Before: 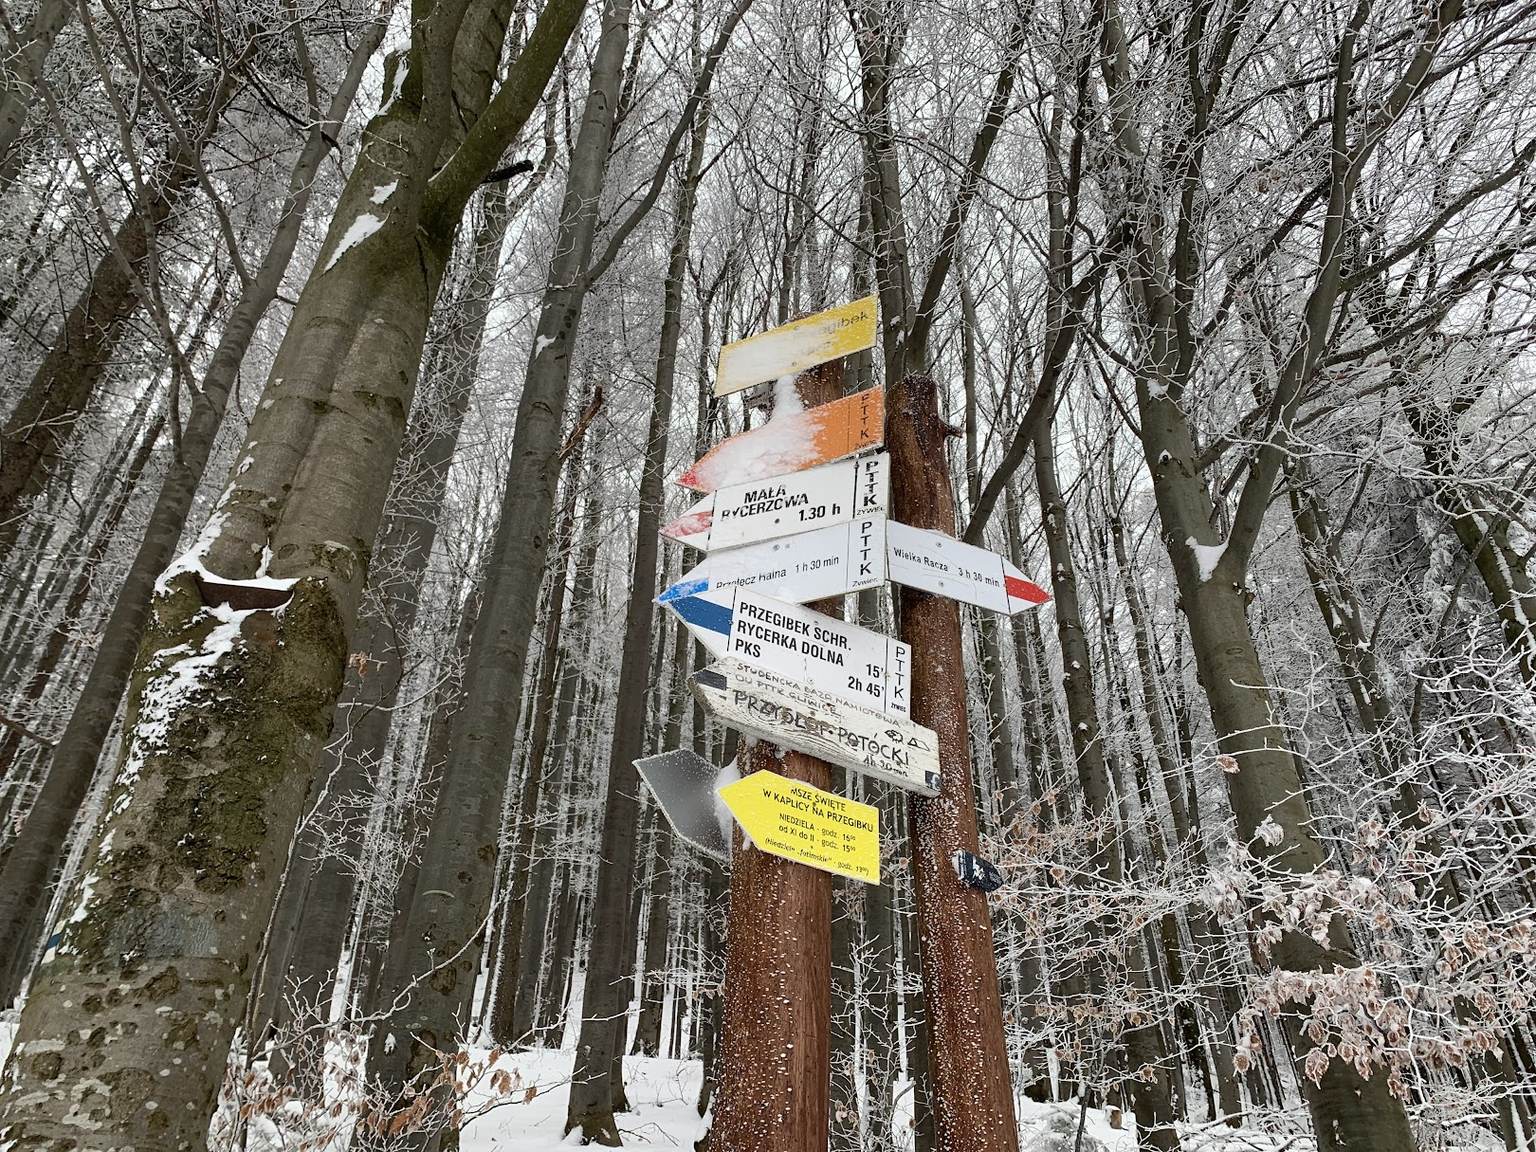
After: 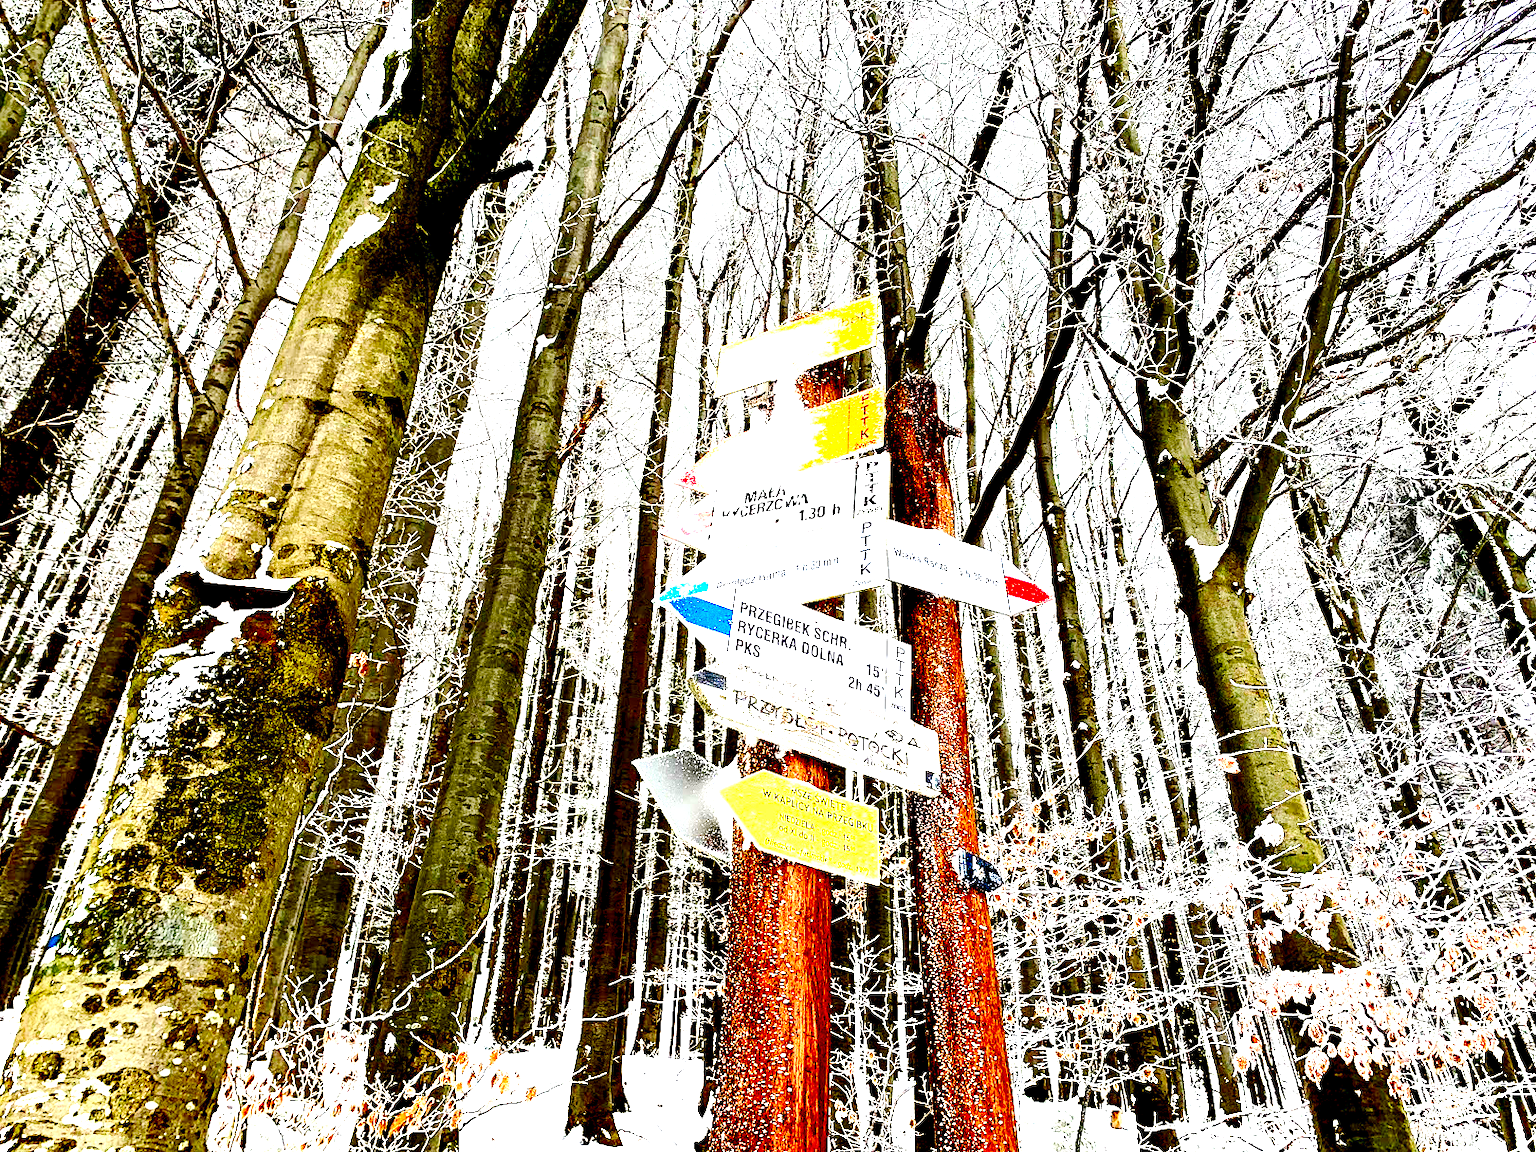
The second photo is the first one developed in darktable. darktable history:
levels: levels [0, 0.43, 0.859]
base curve: curves: ch0 [(0, 0) (0.028, 0.03) (0.121, 0.232) (0.46, 0.748) (0.859, 0.968) (1, 1)], preserve colors none
contrast brightness saturation: contrast 0.256, brightness 0.015, saturation 0.856
exposure: black level correction 0.035, exposure 0.905 EV, compensate highlight preservation false
